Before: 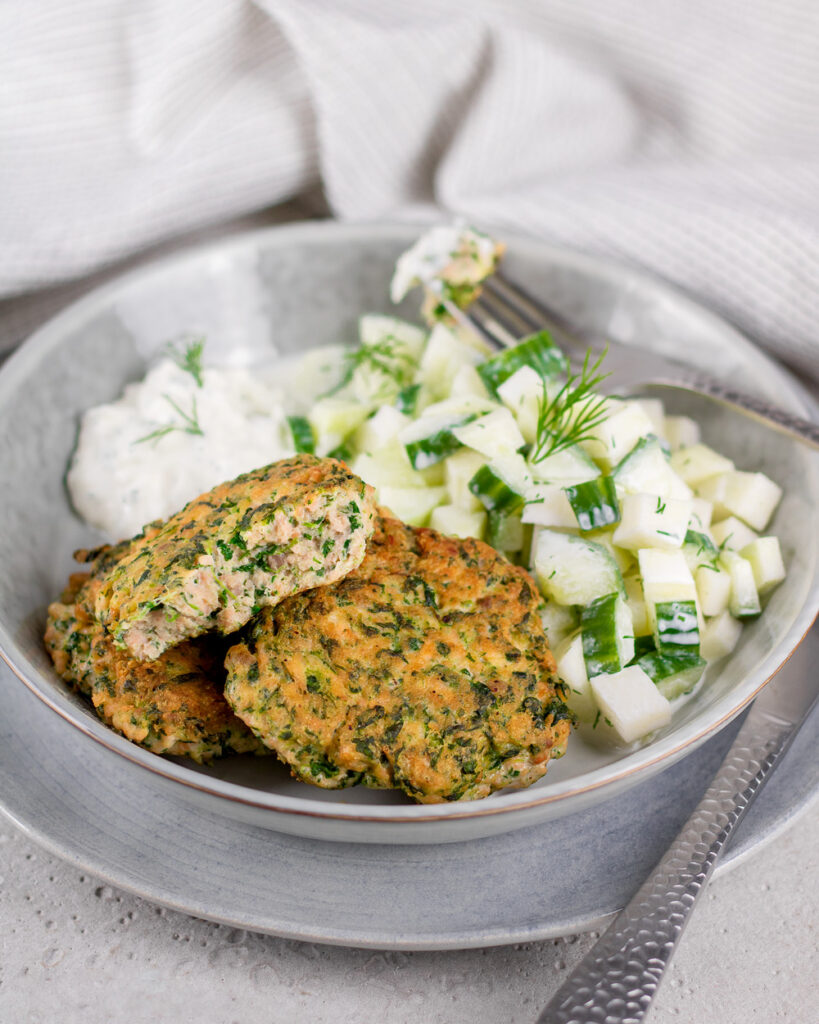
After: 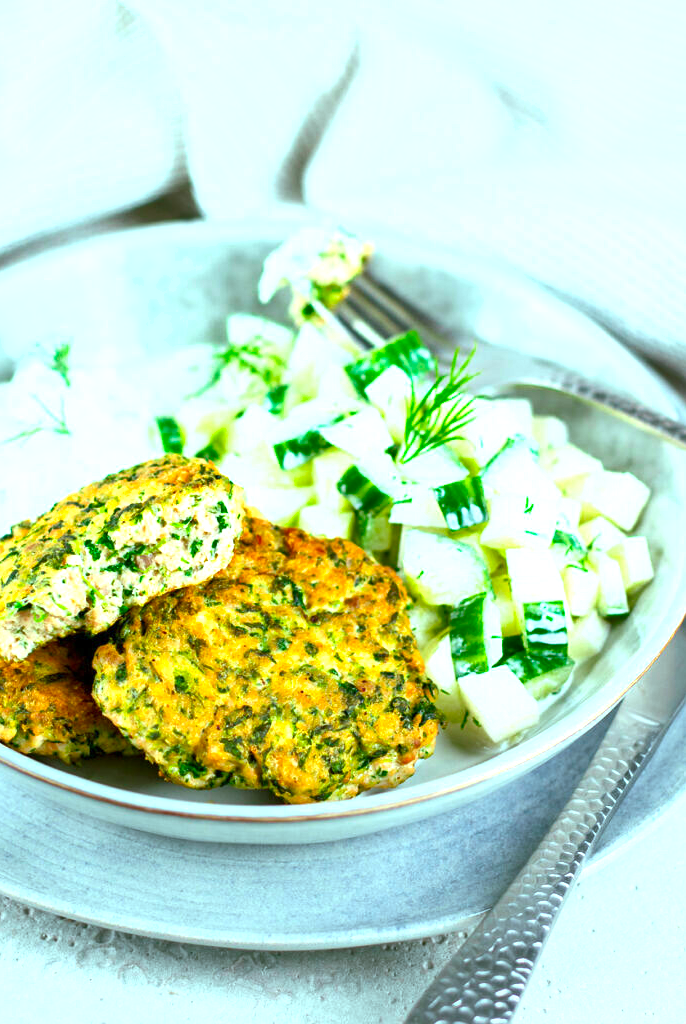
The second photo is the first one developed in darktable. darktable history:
shadows and highlights: shadows 37.27, highlights -28.18, soften with gaussian
color correction: saturation 1.11
crop: left 16.145%
color balance rgb: shadows lift › chroma 11.71%, shadows lift › hue 133.46°, highlights gain › chroma 4%, highlights gain › hue 200.2°, perceptual saturation grading › global saturation 18.05%
exposure: exposure 1.137 EV, compensate highlight preservation false
